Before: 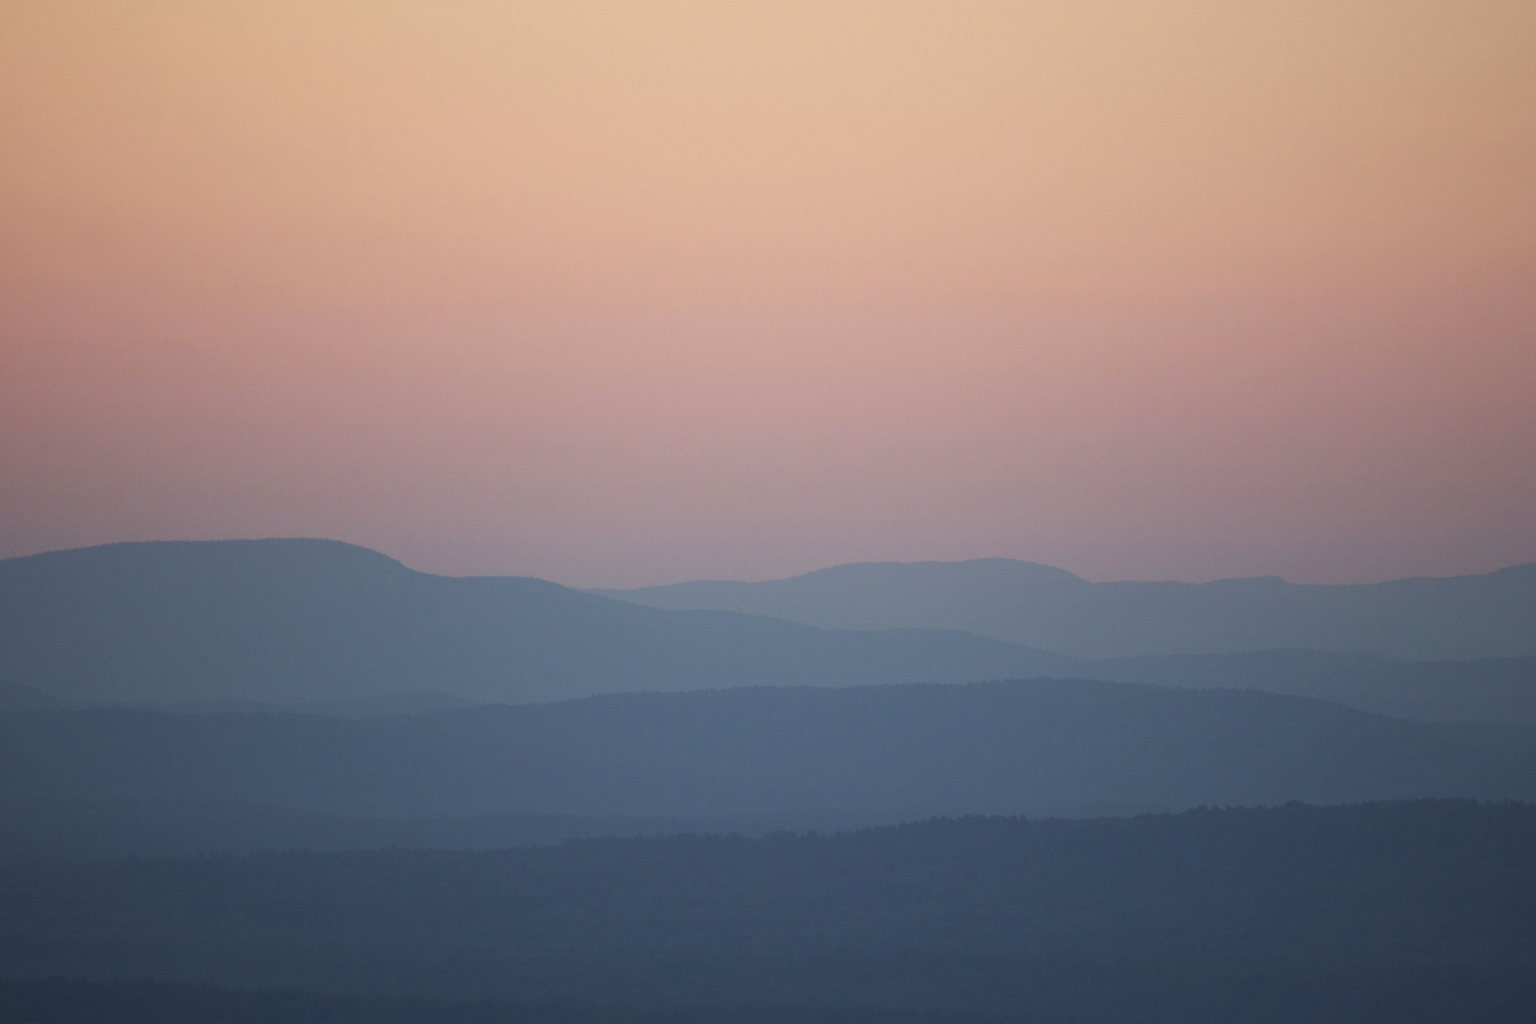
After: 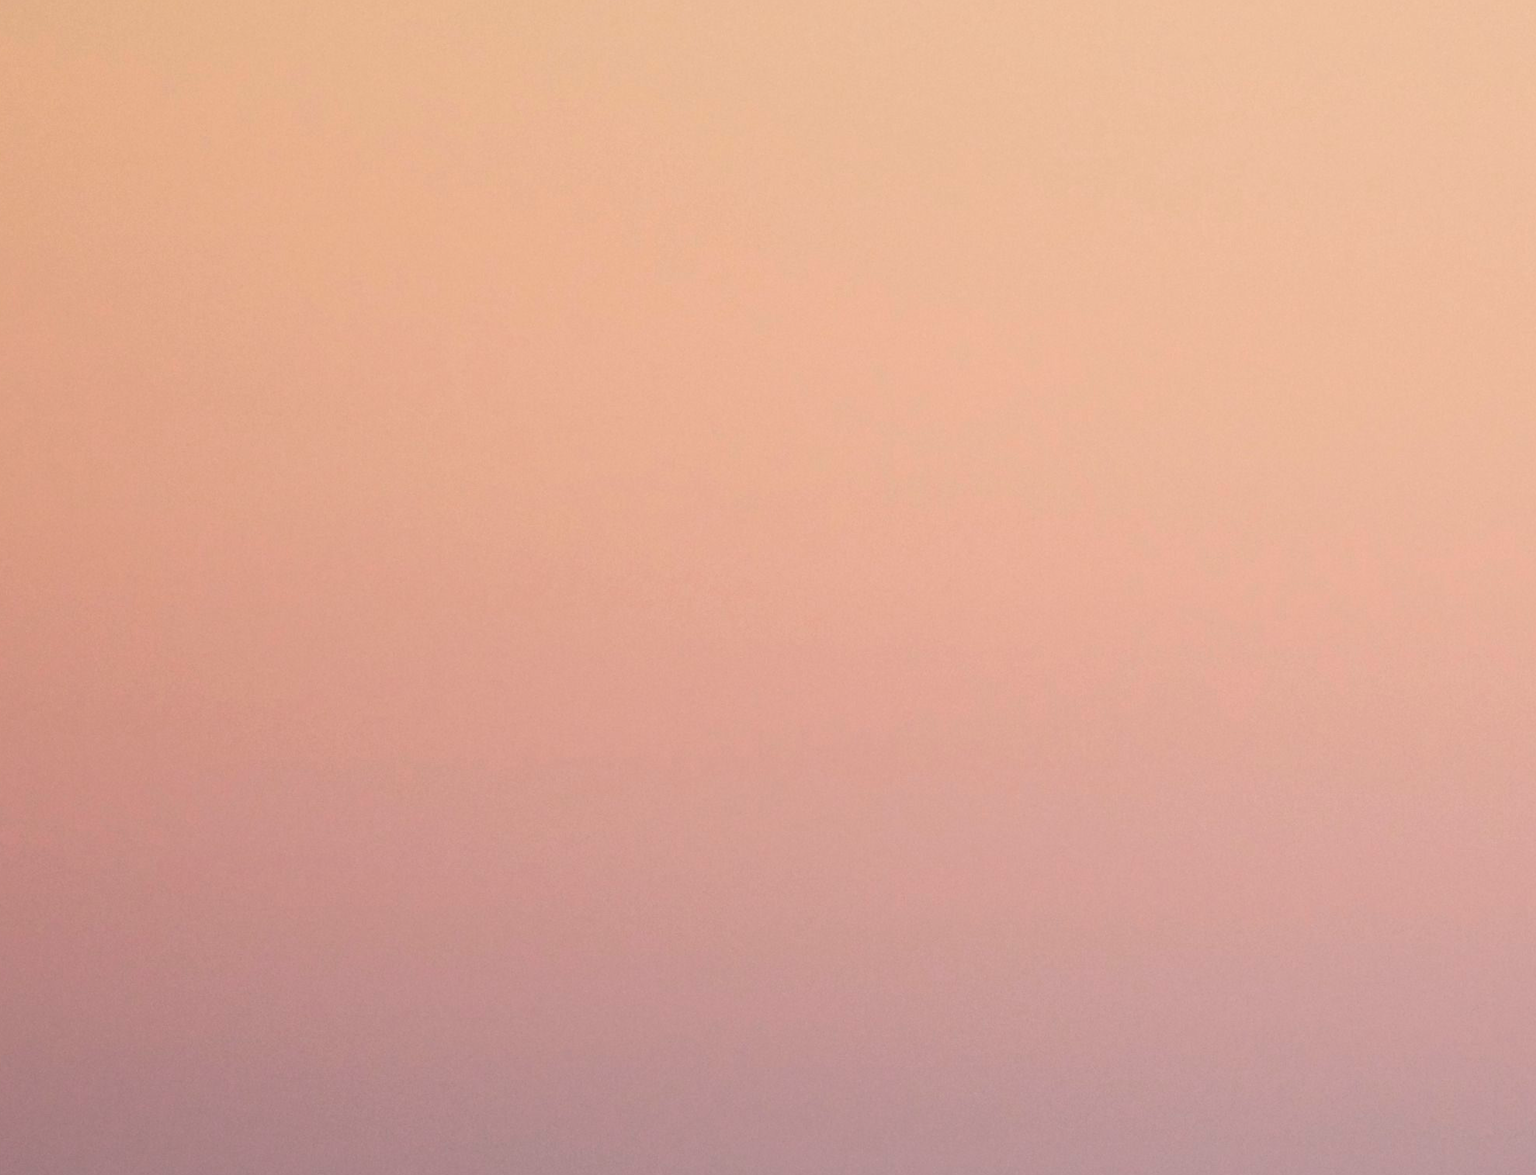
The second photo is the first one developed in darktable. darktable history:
crop and rotate: left 11.029%, top 0.088%, right 48.778%, bottom 53.782%
